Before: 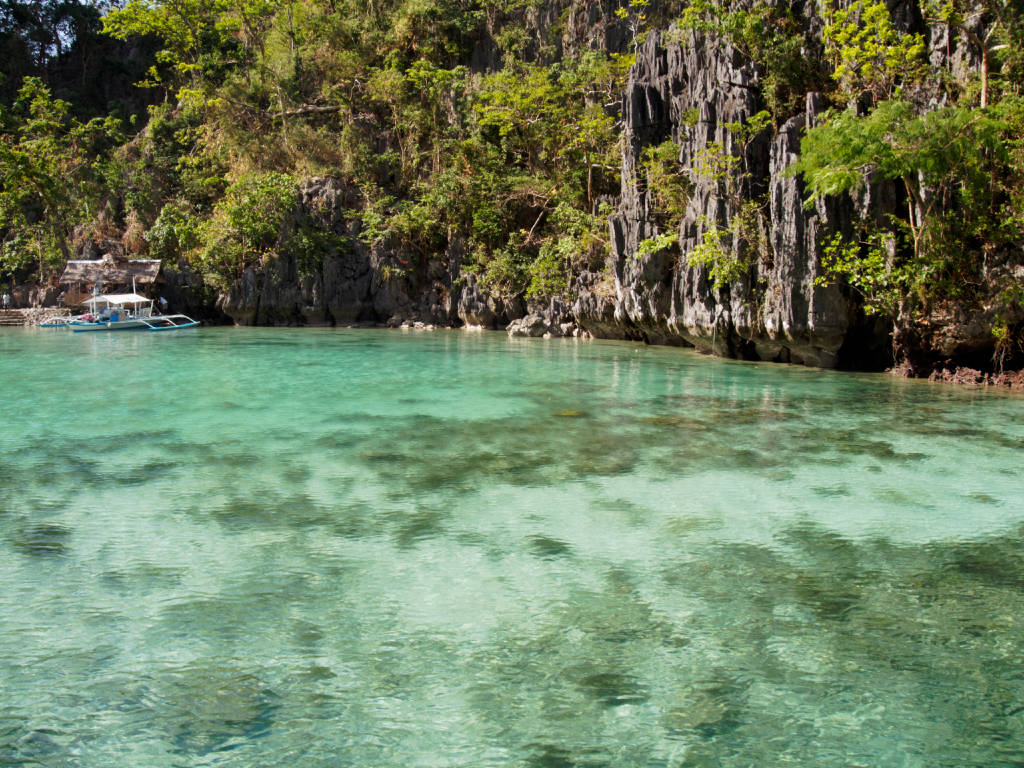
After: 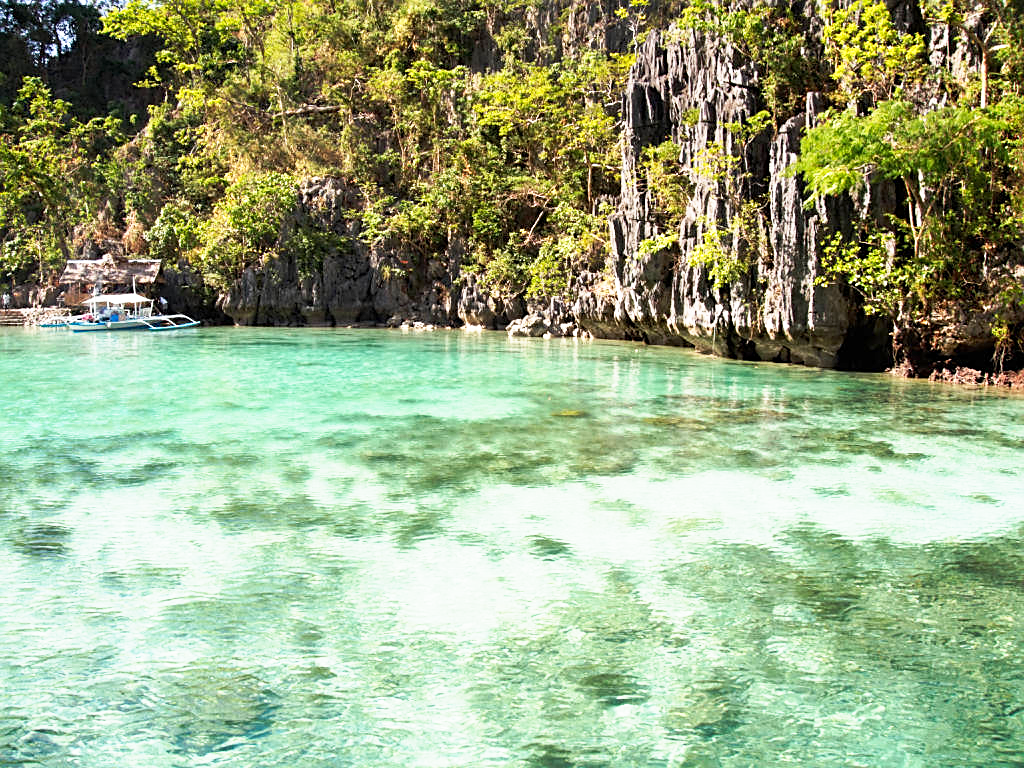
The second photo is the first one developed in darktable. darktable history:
base curve: curves: ch0 [(0, 0) (0.495, 0.917) (1, 1)], preserve colors none
sharpen: on, module defaults
